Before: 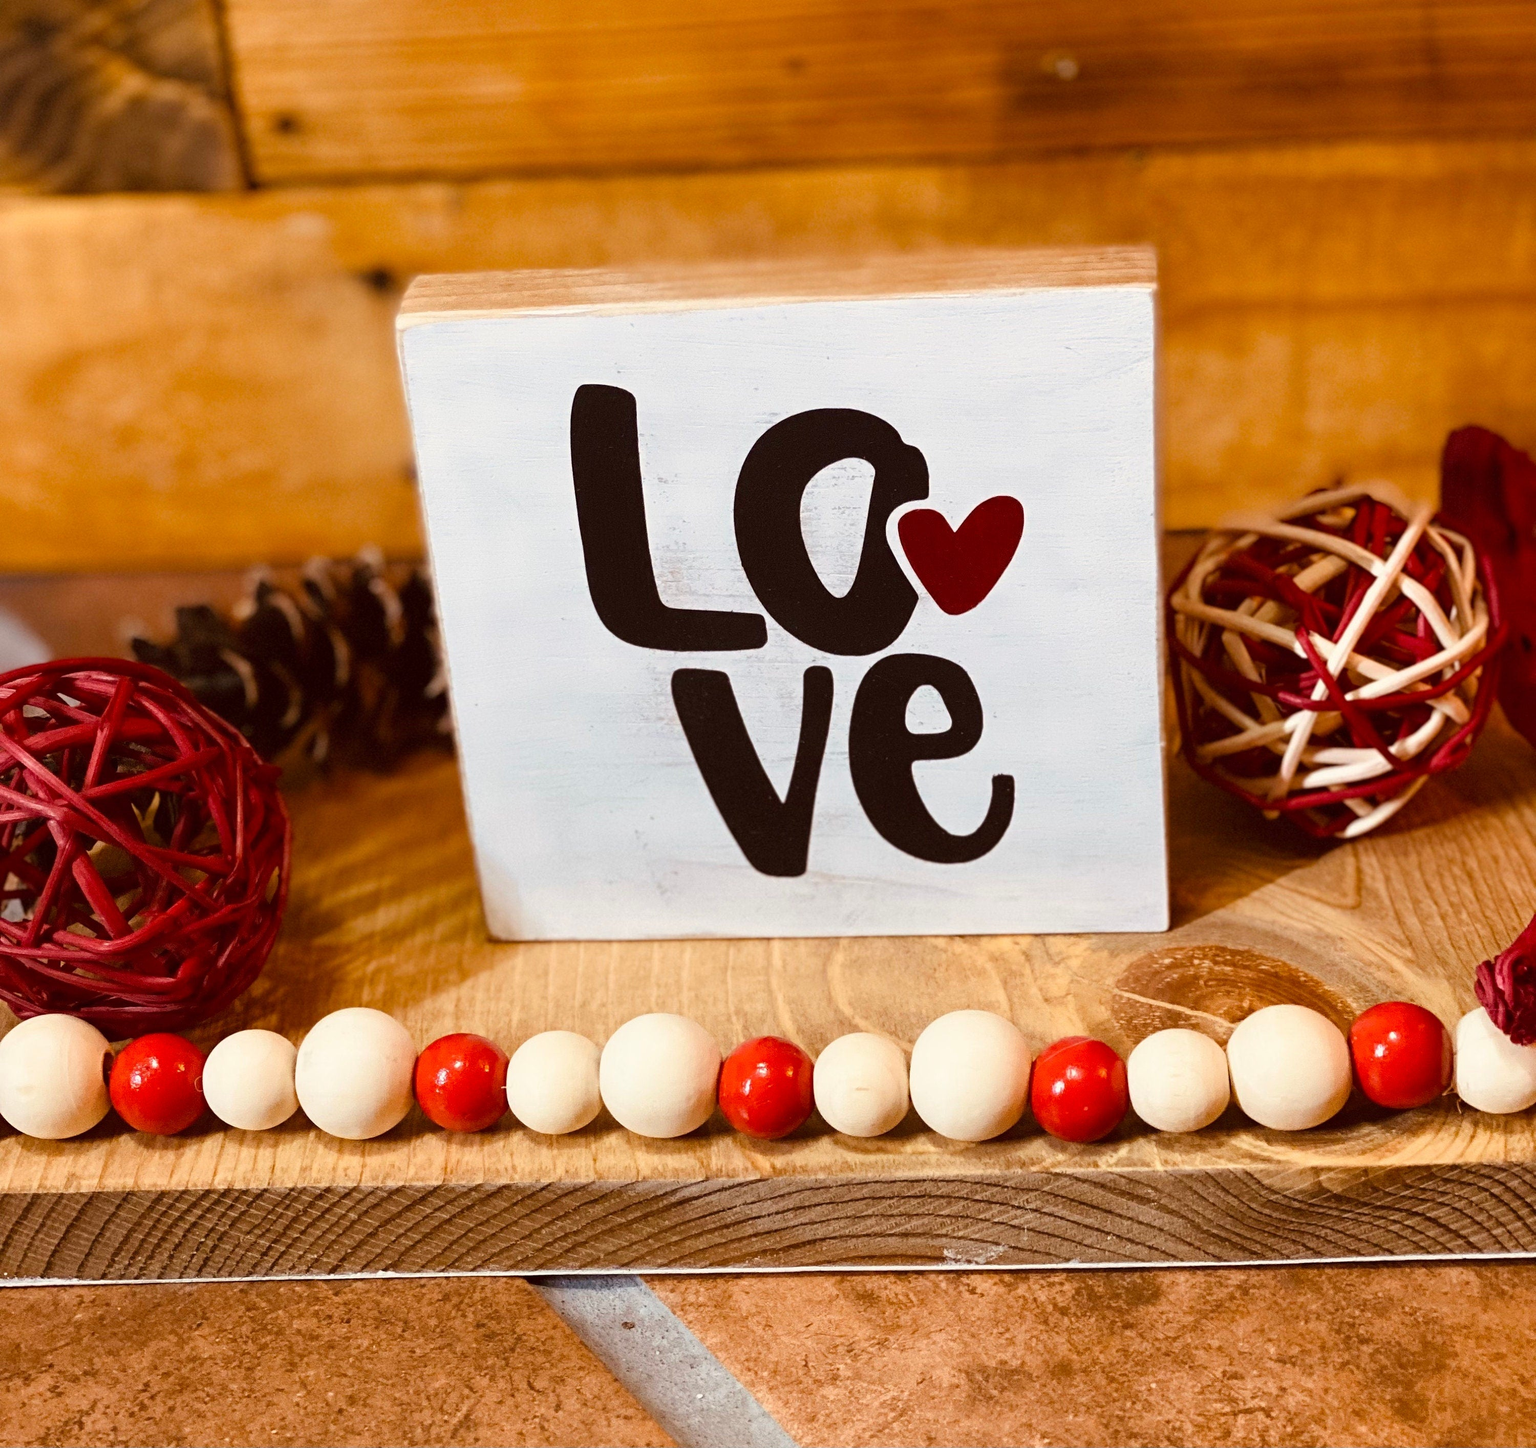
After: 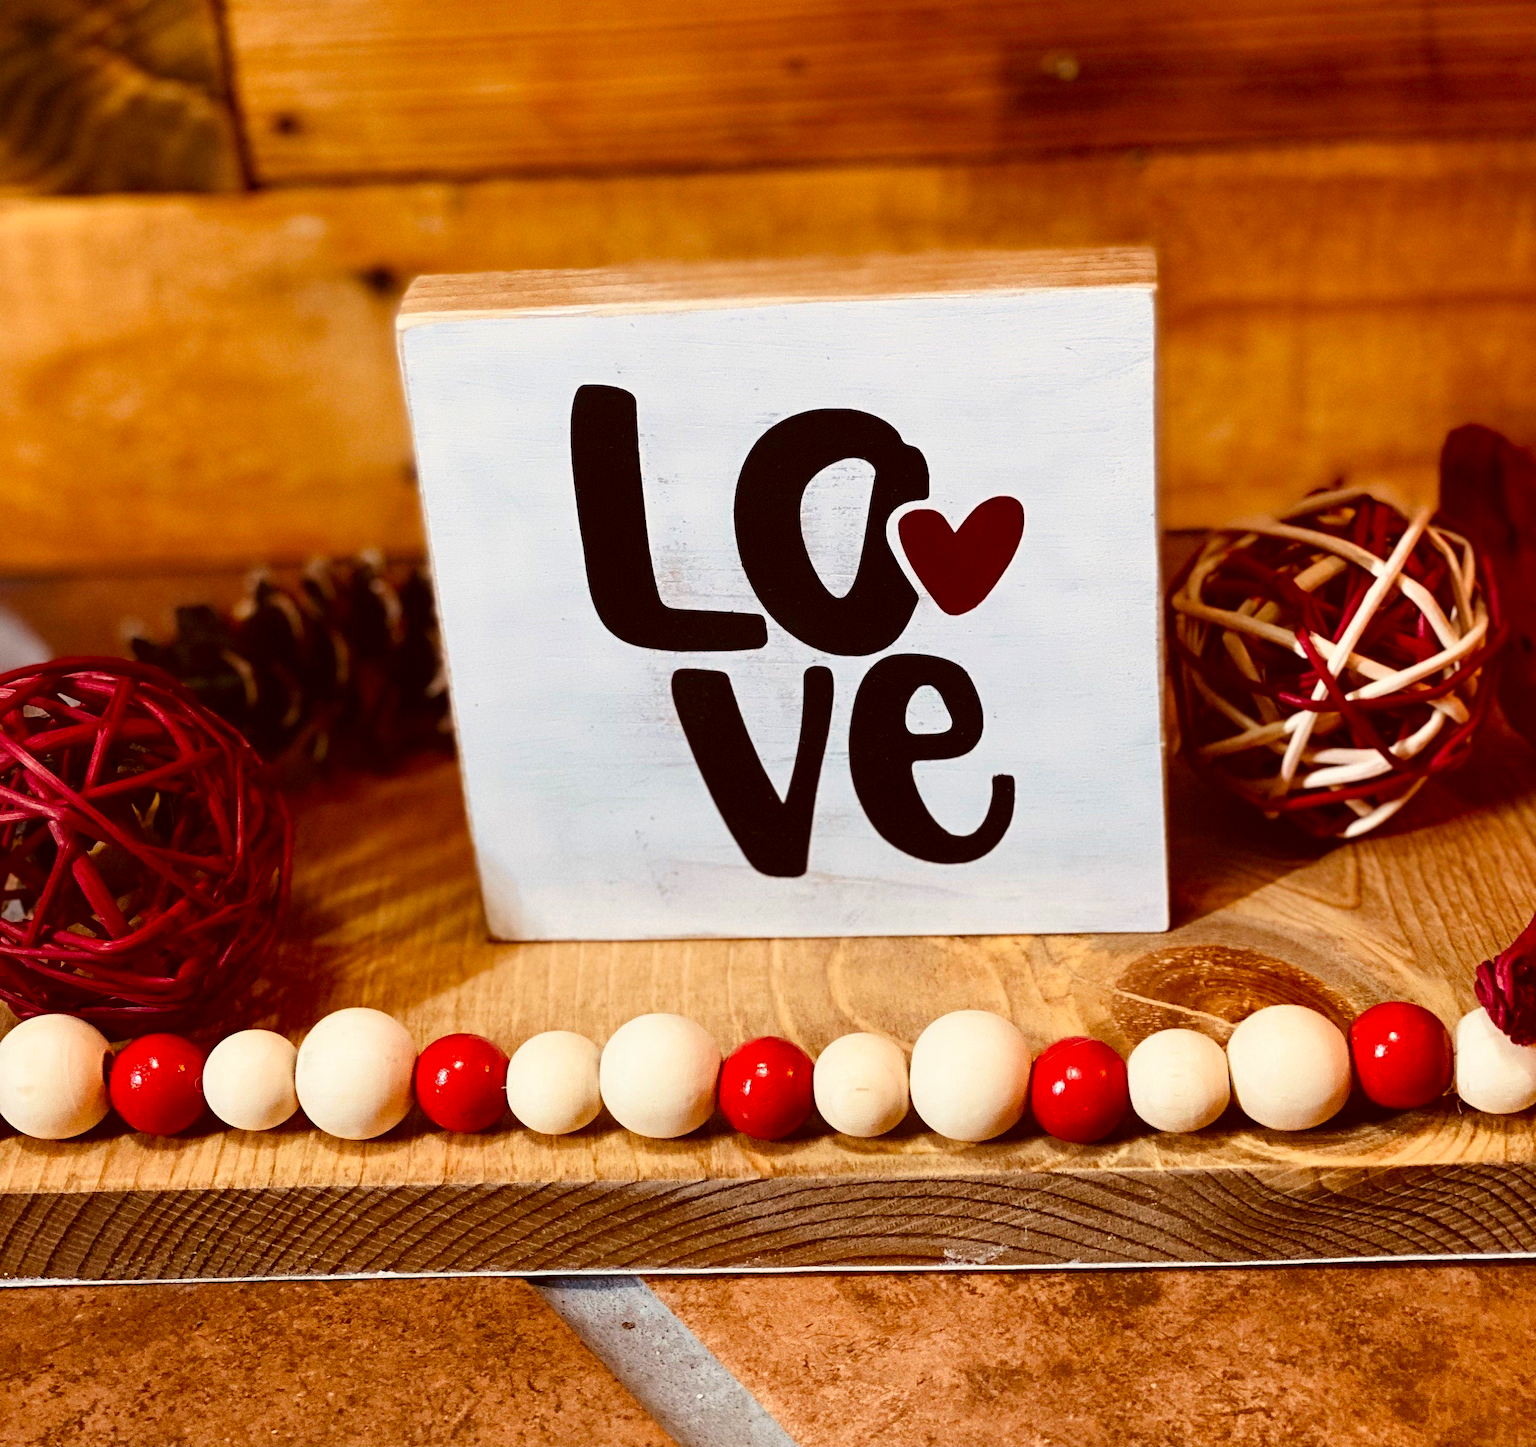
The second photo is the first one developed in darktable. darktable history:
contrast brightness saturation: contrast 0.121, brightness -0.115, saturation 0.201
